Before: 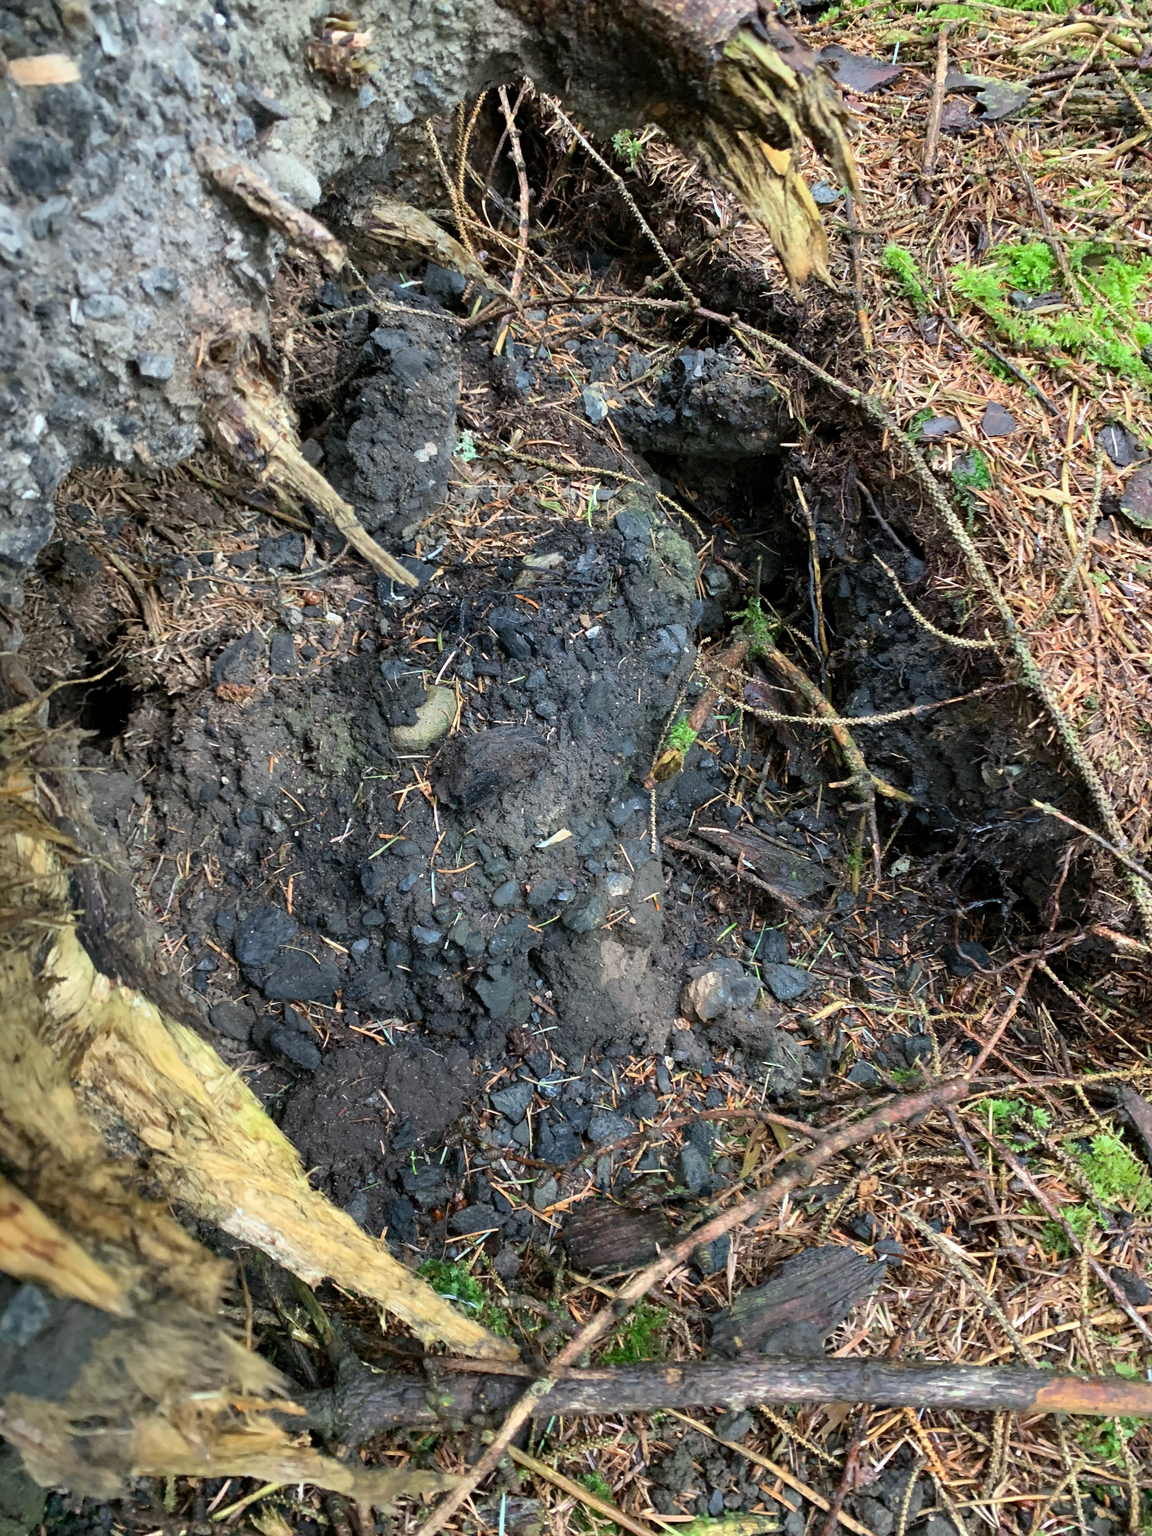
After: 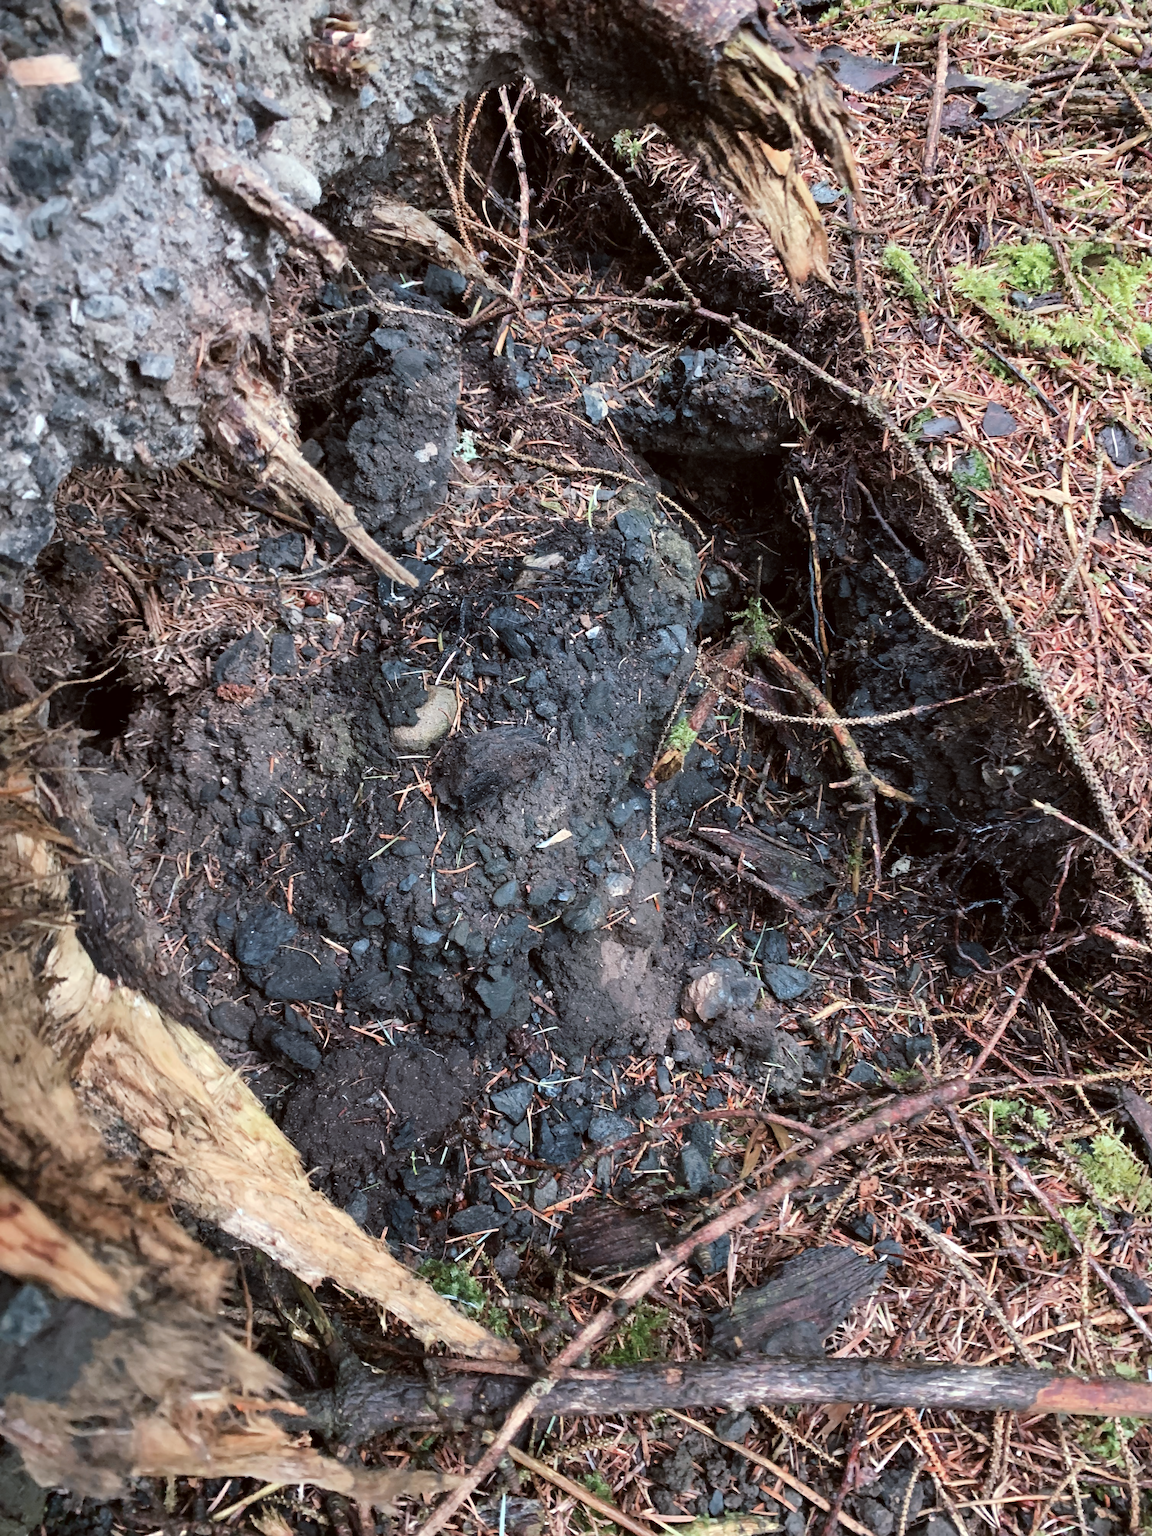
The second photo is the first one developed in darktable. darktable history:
tone curve: curves: ch0 [(0, 0) (0.003, 0.013) (0.011, 0.016) (0.025, 0.023) (0.044, 0.036) (0.069, 0.051) (0.1, 0.076) (0.136, 0.107) (0.177, 0.145) (0.224, 0.186) (0.277, 0.246) (0.335, 0.311) (0.399, 0.378) (0.468, 0.462) (0.543, 0.548) (0.623, 0.636) (0.709, 0.728) (0.801, 0.816) (0.898, 0.9) (1, 1)], preserve colors none
color look up table: target L [96.74, 91.92, 94.85, 82.04, 82.76, 74.15, 73.84, 67.26, 64.46, 39.7, 11.22, 200.78, 102.82, 81.86, 64.85, 52.06, 57.4, 51.29, 44.61, 51.35, 42.87, 34.84, 30.02, 23.7, 20.39, 72.81, 71.22, 54.6, 57.25, 45.02, 54.07, 43.07, 48.28, 46.39, 40.95, 41.15, 29.37, 30.91, 25.9, 32.36, 27.34, 14, 2.31, 82.46, 77.44, 62.89, 63.38, 41.34, 30.25], target a [-4.925, -2.15, -25.62, 2.044, -16.57, 8.42, -35.95, -7.902, -29.36, -21.55, -4.941, 0, 0, 17.47, 41.59, 58.2, 31.24, 47.34, 62.16, 22.76, 60.34, 51.22, 16.85, 34.52, 38.44, 22.96, 20.81, 55.9, 43.8, 66.82, 29.95, 62.38, 3.653, 10.12, 1.936, 14.83, 49.53, 47.95, 49.66, 1.911, 29.77, 36.45, 11.16, -2.364, -31.04, -1.974, -16.96, -18.84, -3.801], target b [32.92, 61.7, 0.842, 1.811, 51.39, 31.63, 40.04, 11.23, 11.2, 22.78, 11.7, -0.001, -0.002, 17.5, -3.081, 9.28, 28.99, 45.14, 53.21, 9.513, 28.24, 42.81, 27.59, 30.43, 24.97, -24.25, -6.421, -24.81, -37.55, -38.45, -16.42, -14.1, -56.02, -28.84, -45, -64.5, -44.57, -3.296, -71.15, -2.092, -5.034, -57.04, -29.63, -19.98, -23.44, -12.82, -41.99, -8.561, -26.63], num patches 49
